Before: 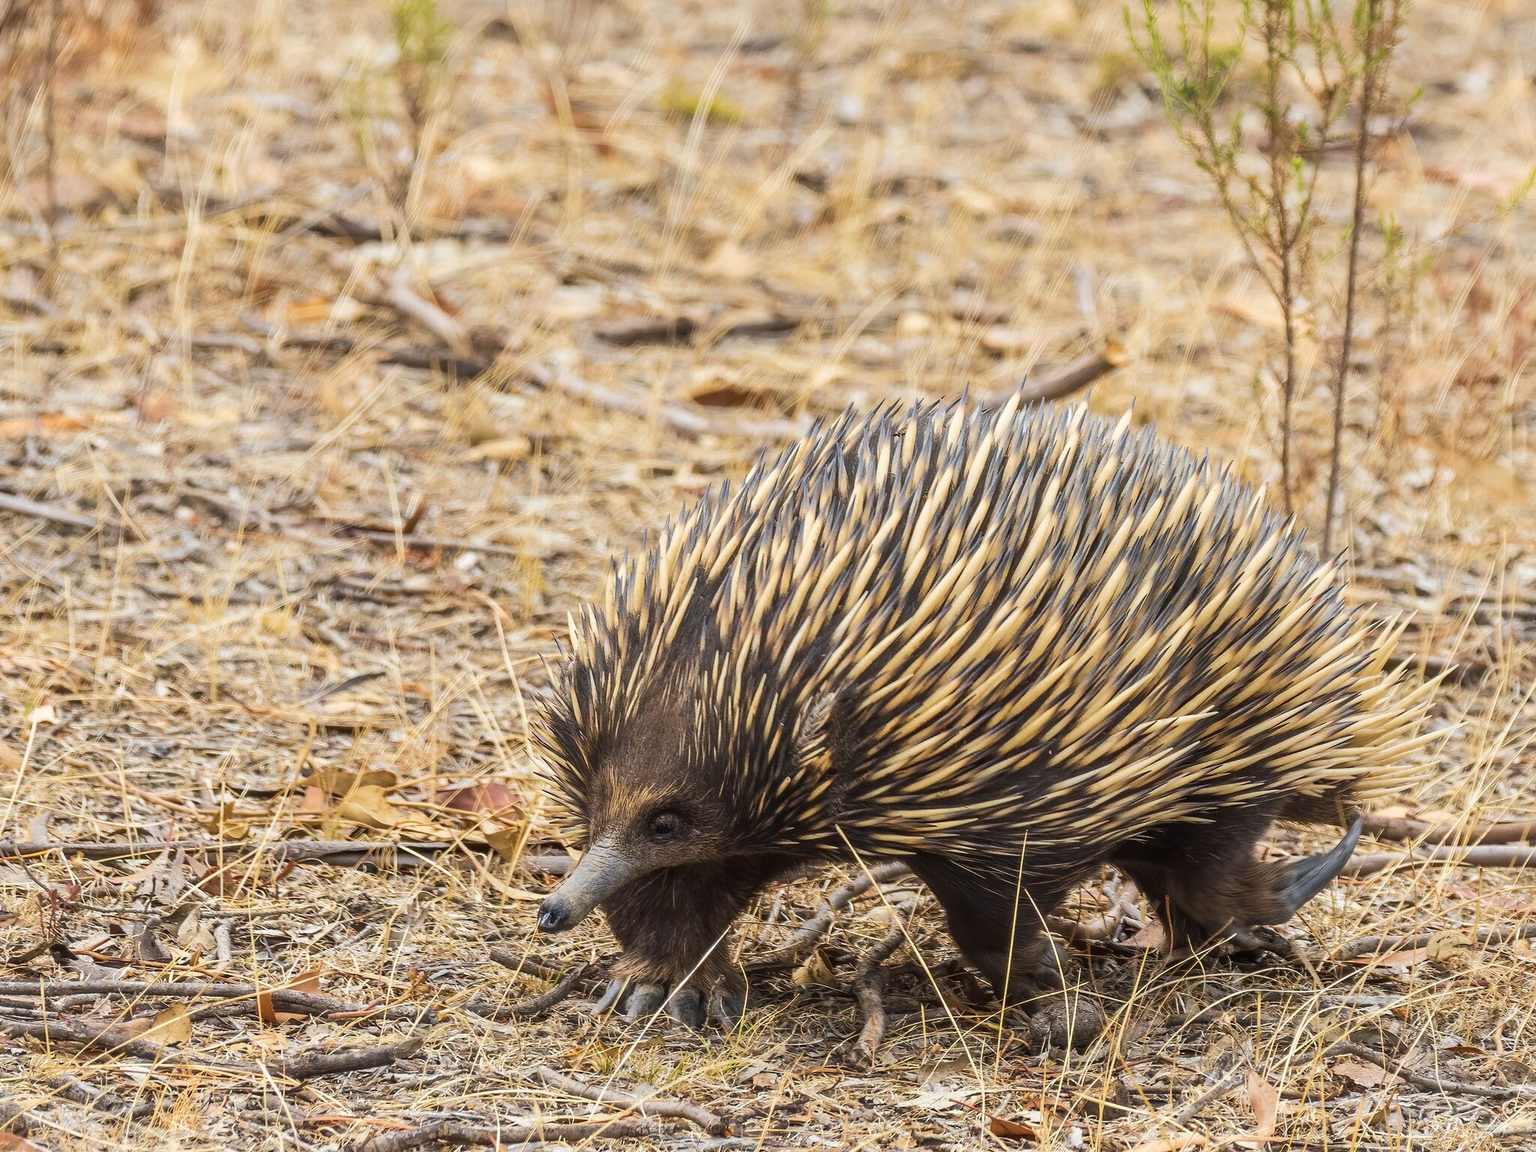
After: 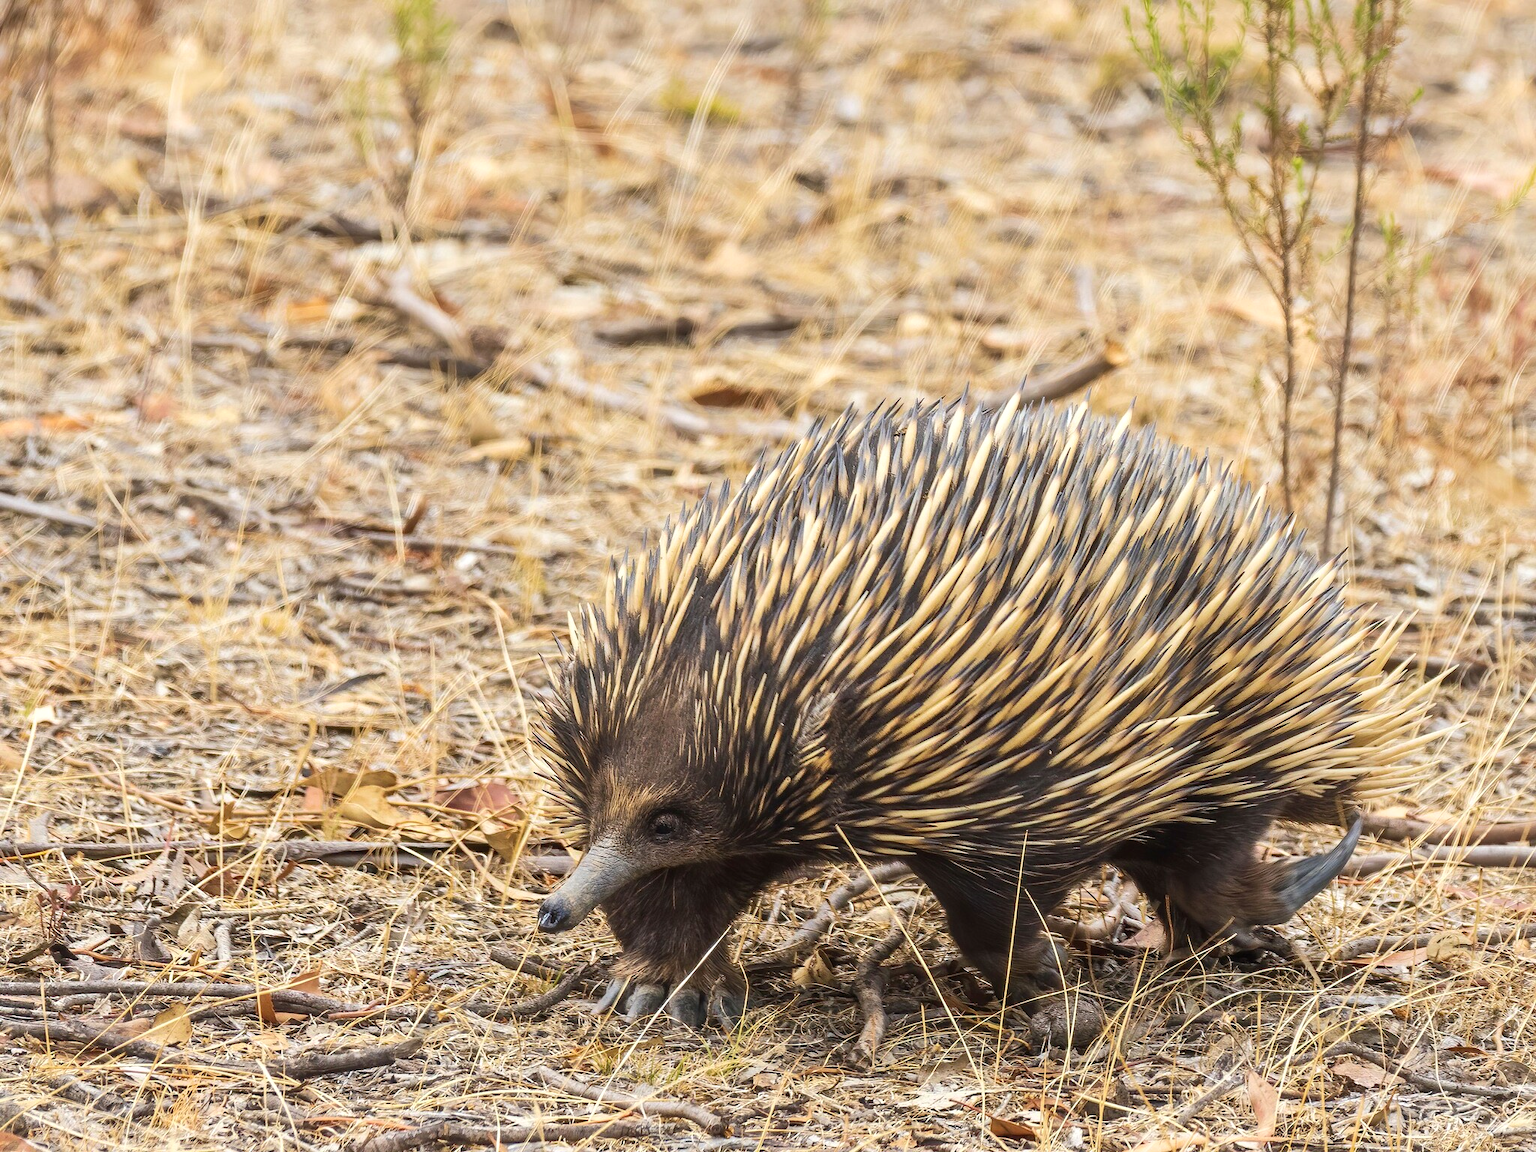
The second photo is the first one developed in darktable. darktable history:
exposure: exposure 0.164 EV, compensate exposure bias true, compensate highlight preservation false
